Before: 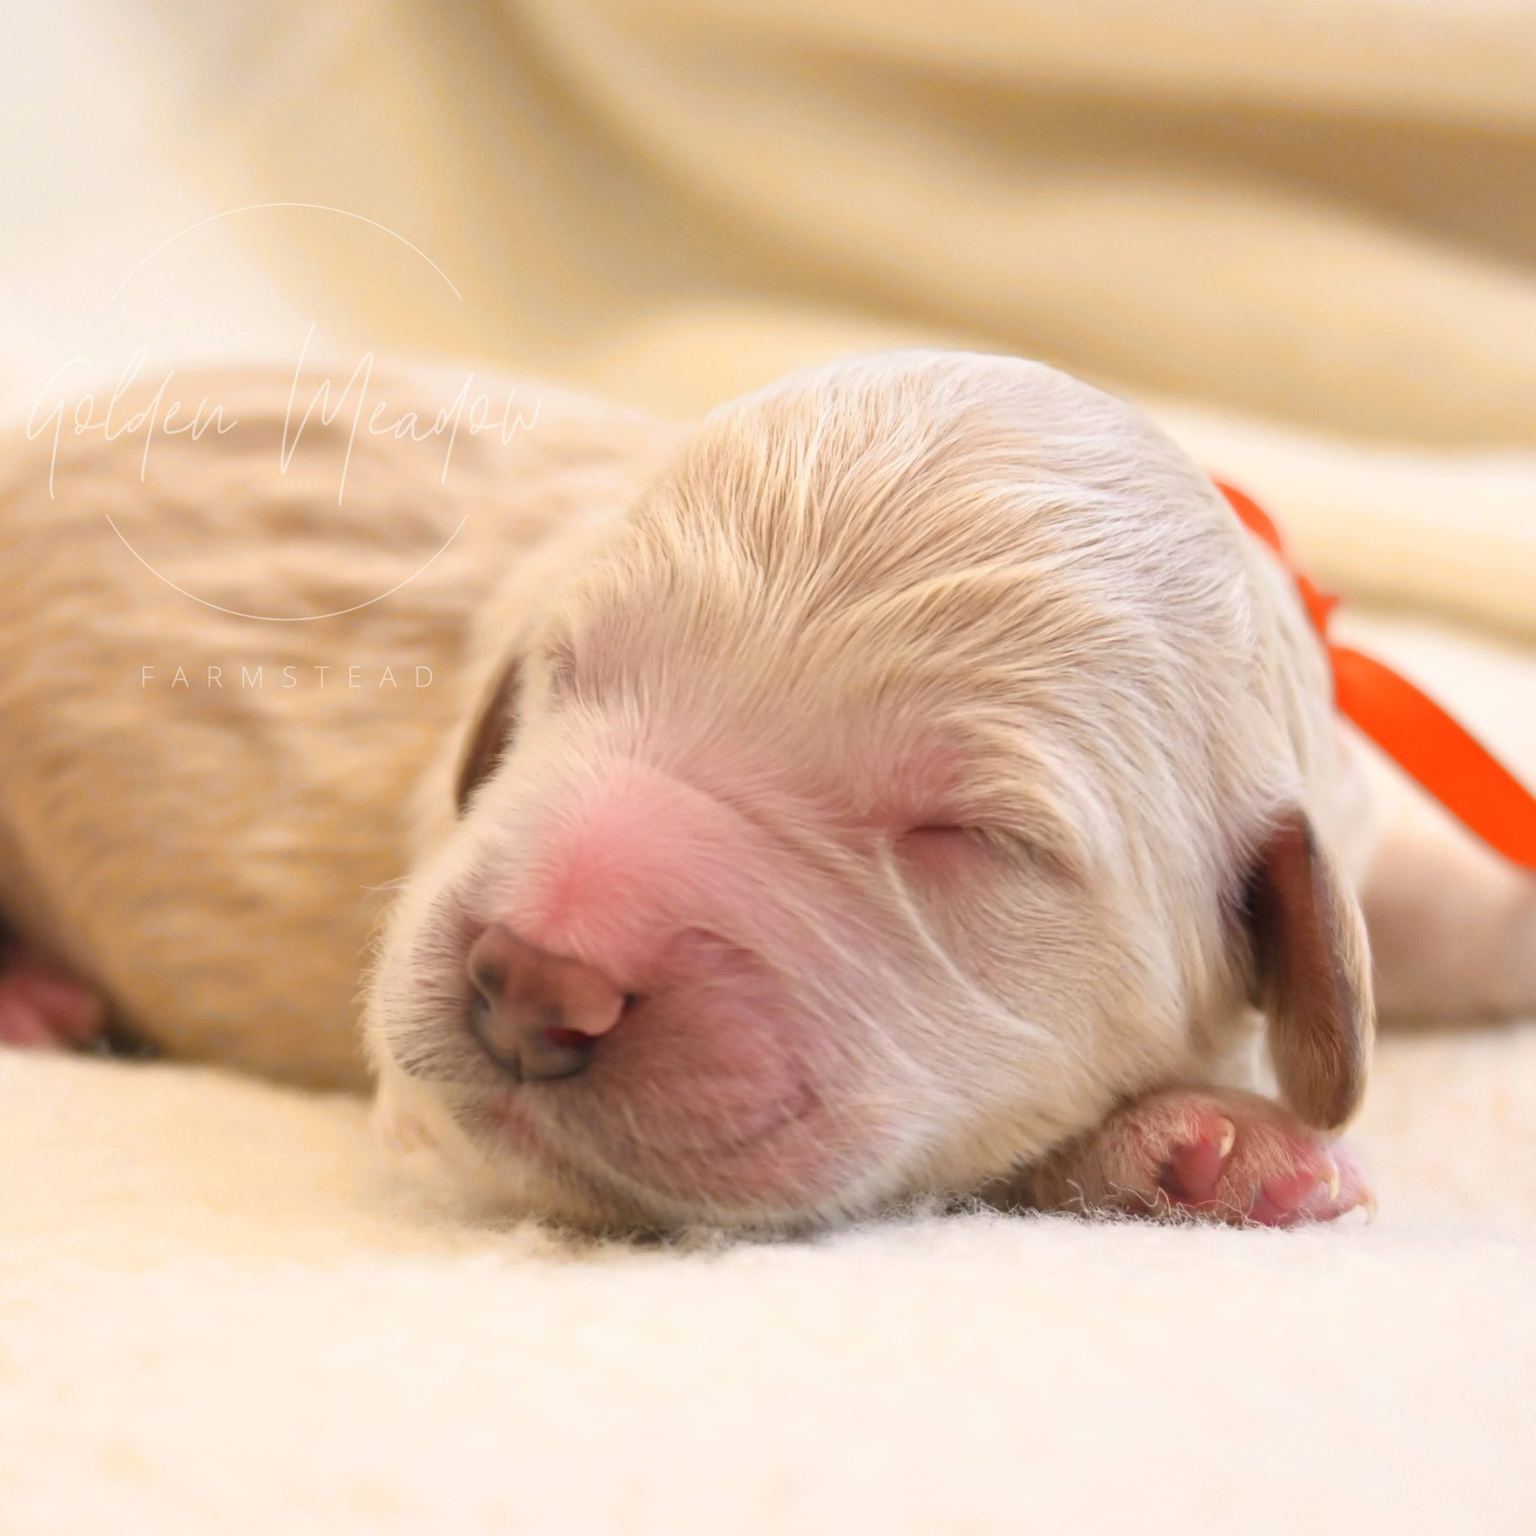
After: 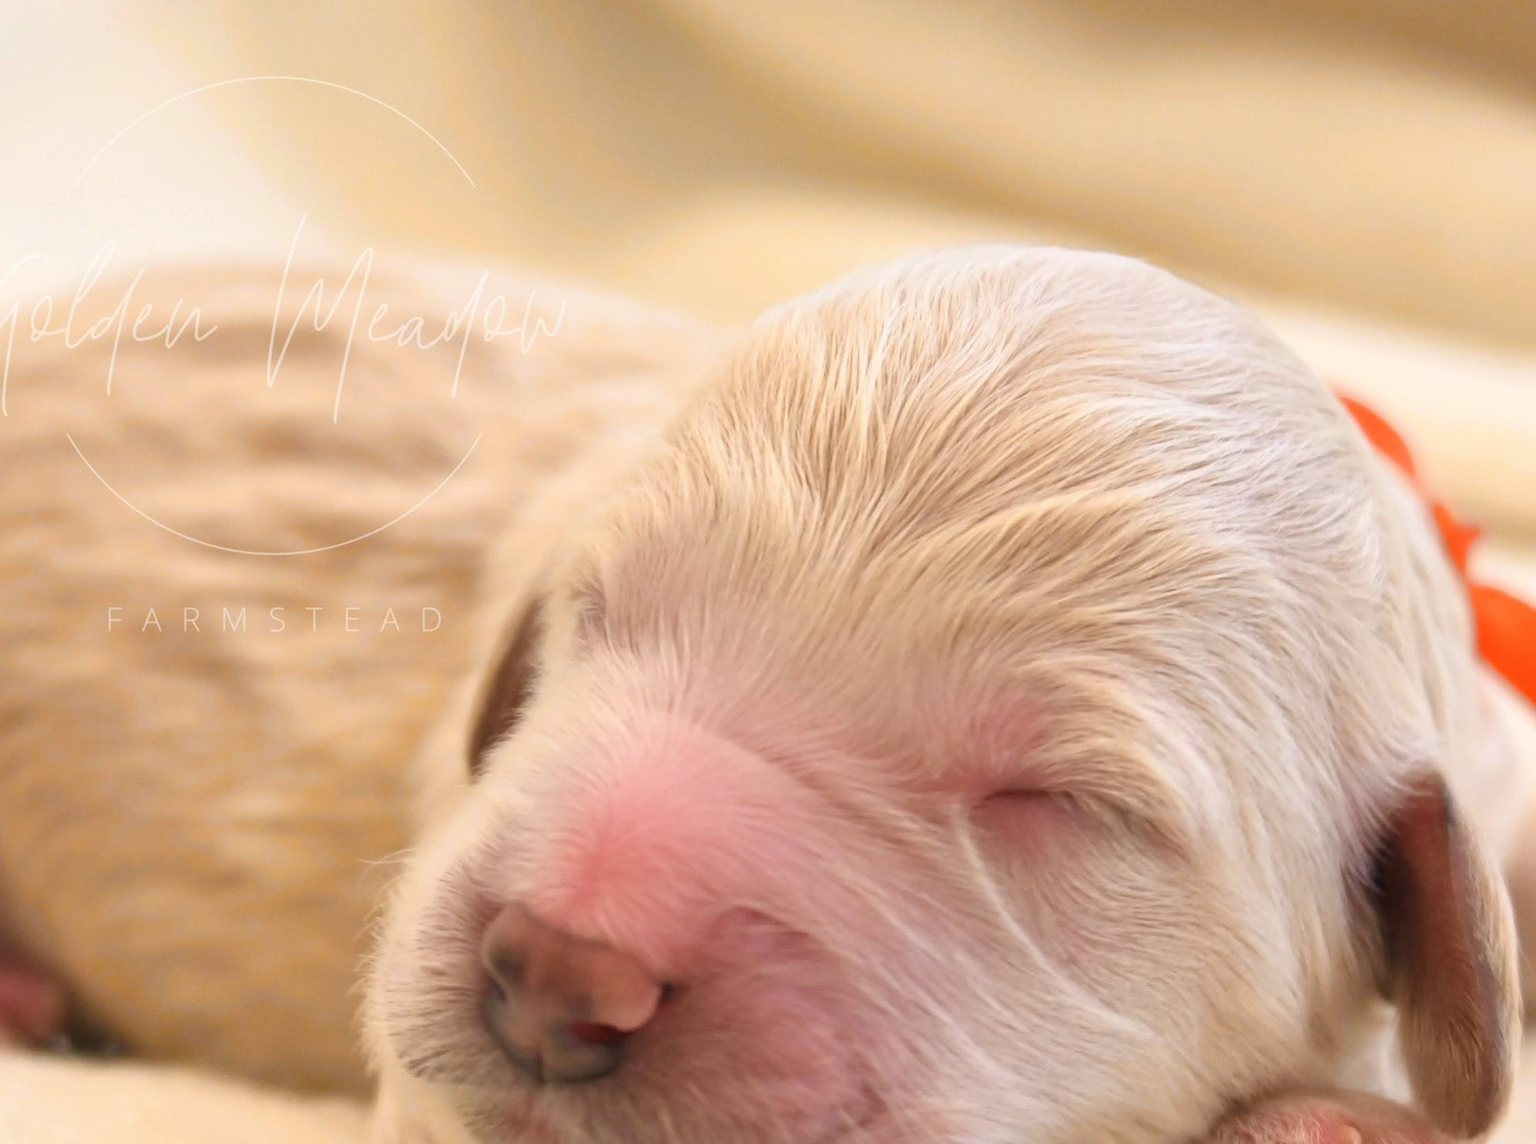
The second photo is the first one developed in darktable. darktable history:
crop: left 3.144%, top 8.921%, right 9.649%, bottom 26.109%
